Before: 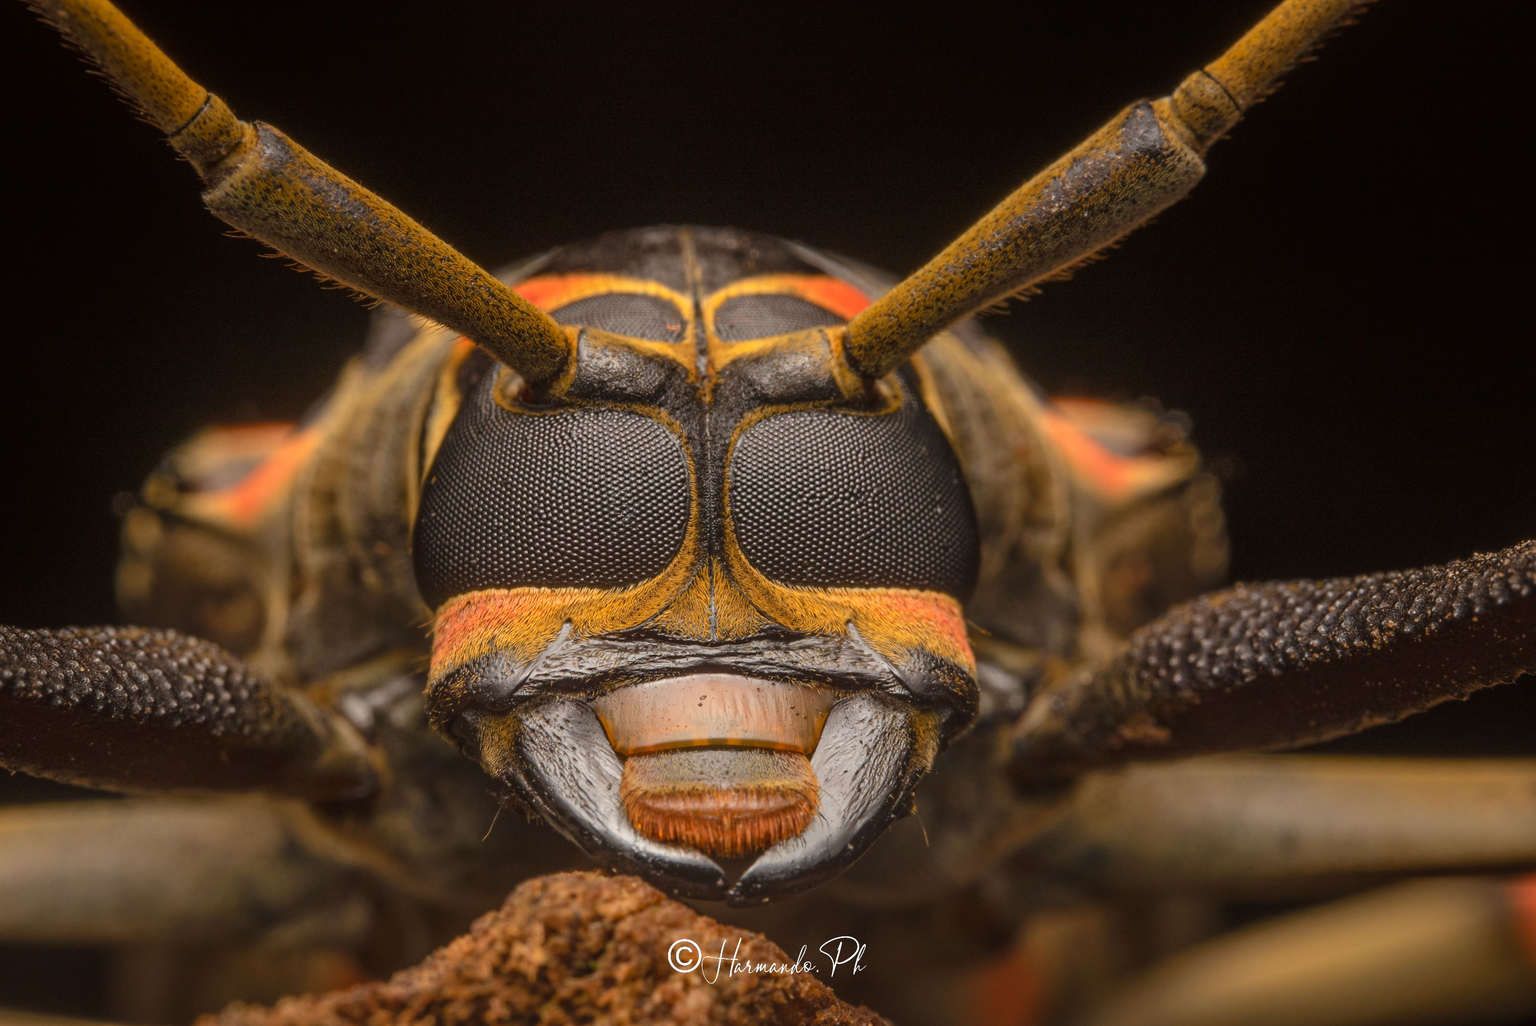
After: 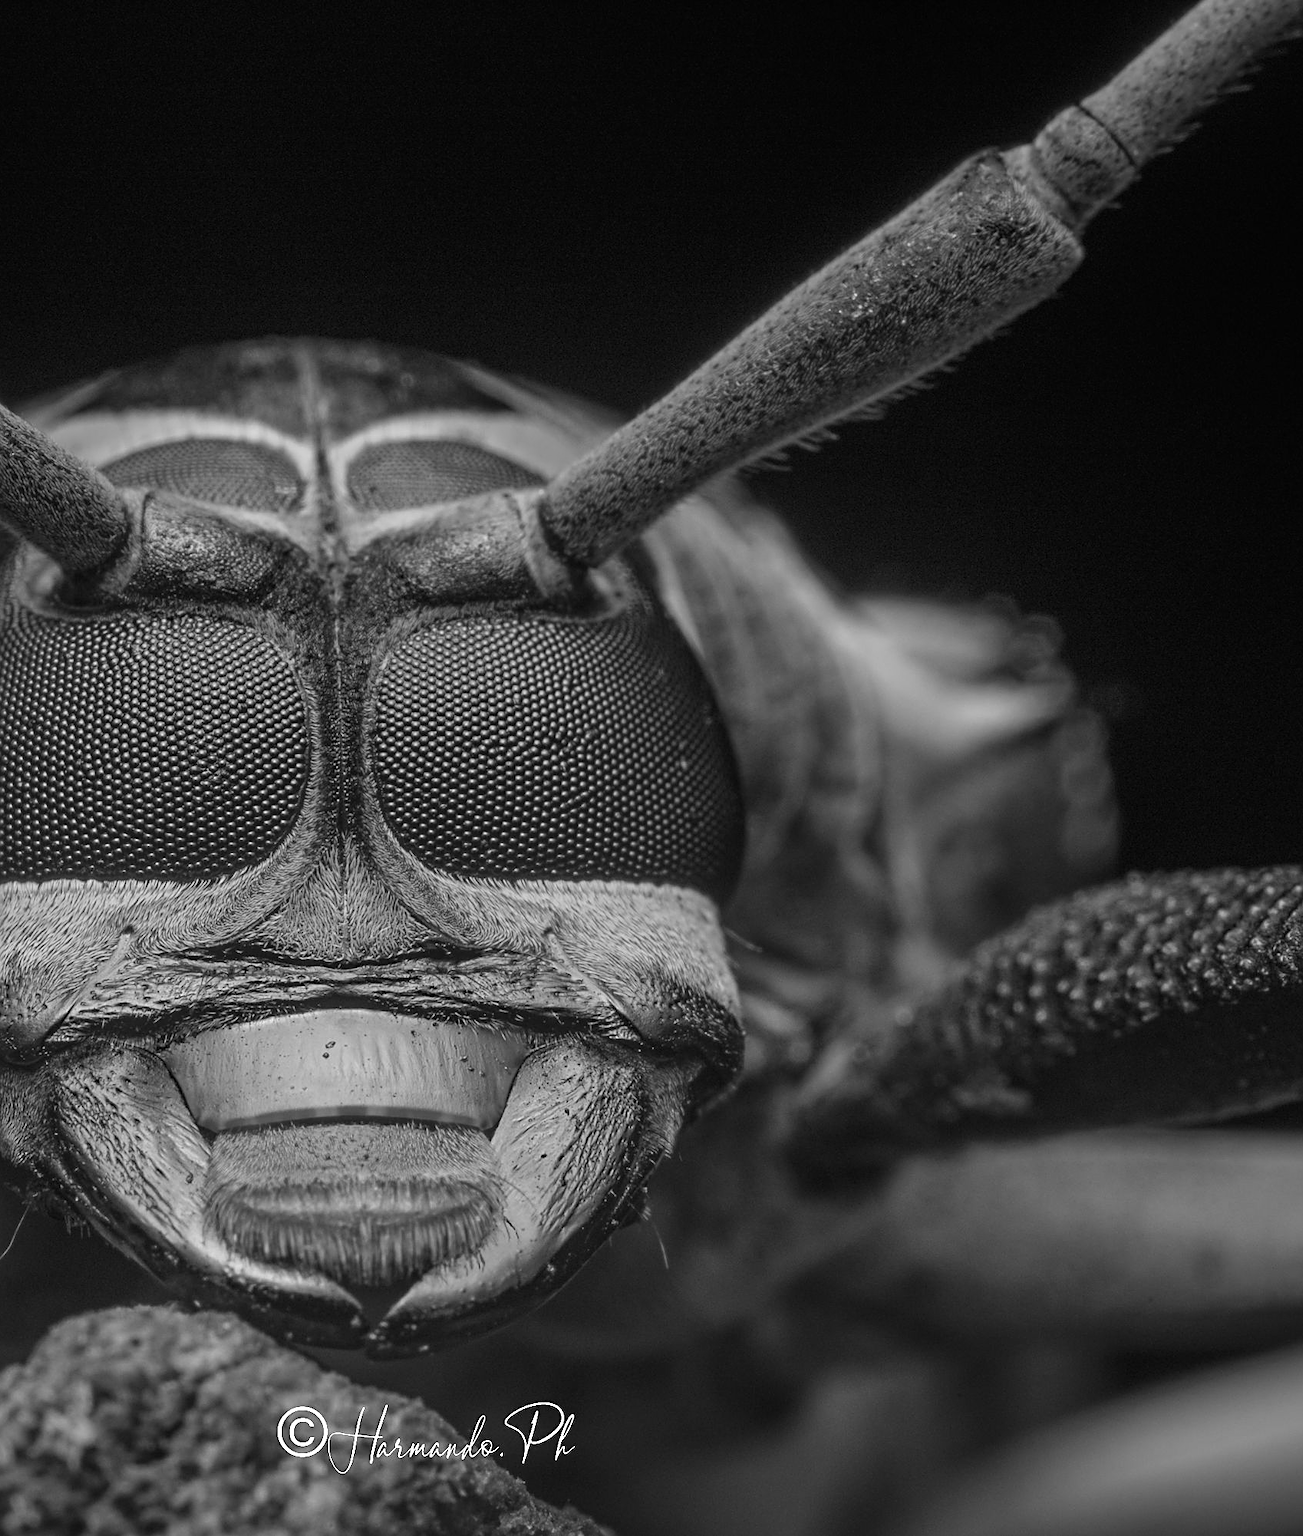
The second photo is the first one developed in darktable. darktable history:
monochrome: a 26.22, b 42.67, size 0.8
haze removal: compatibility mode true, adaptive false
crop: left 31.458%, top 0%, right 11.876%
sharpen: on, module defaults
